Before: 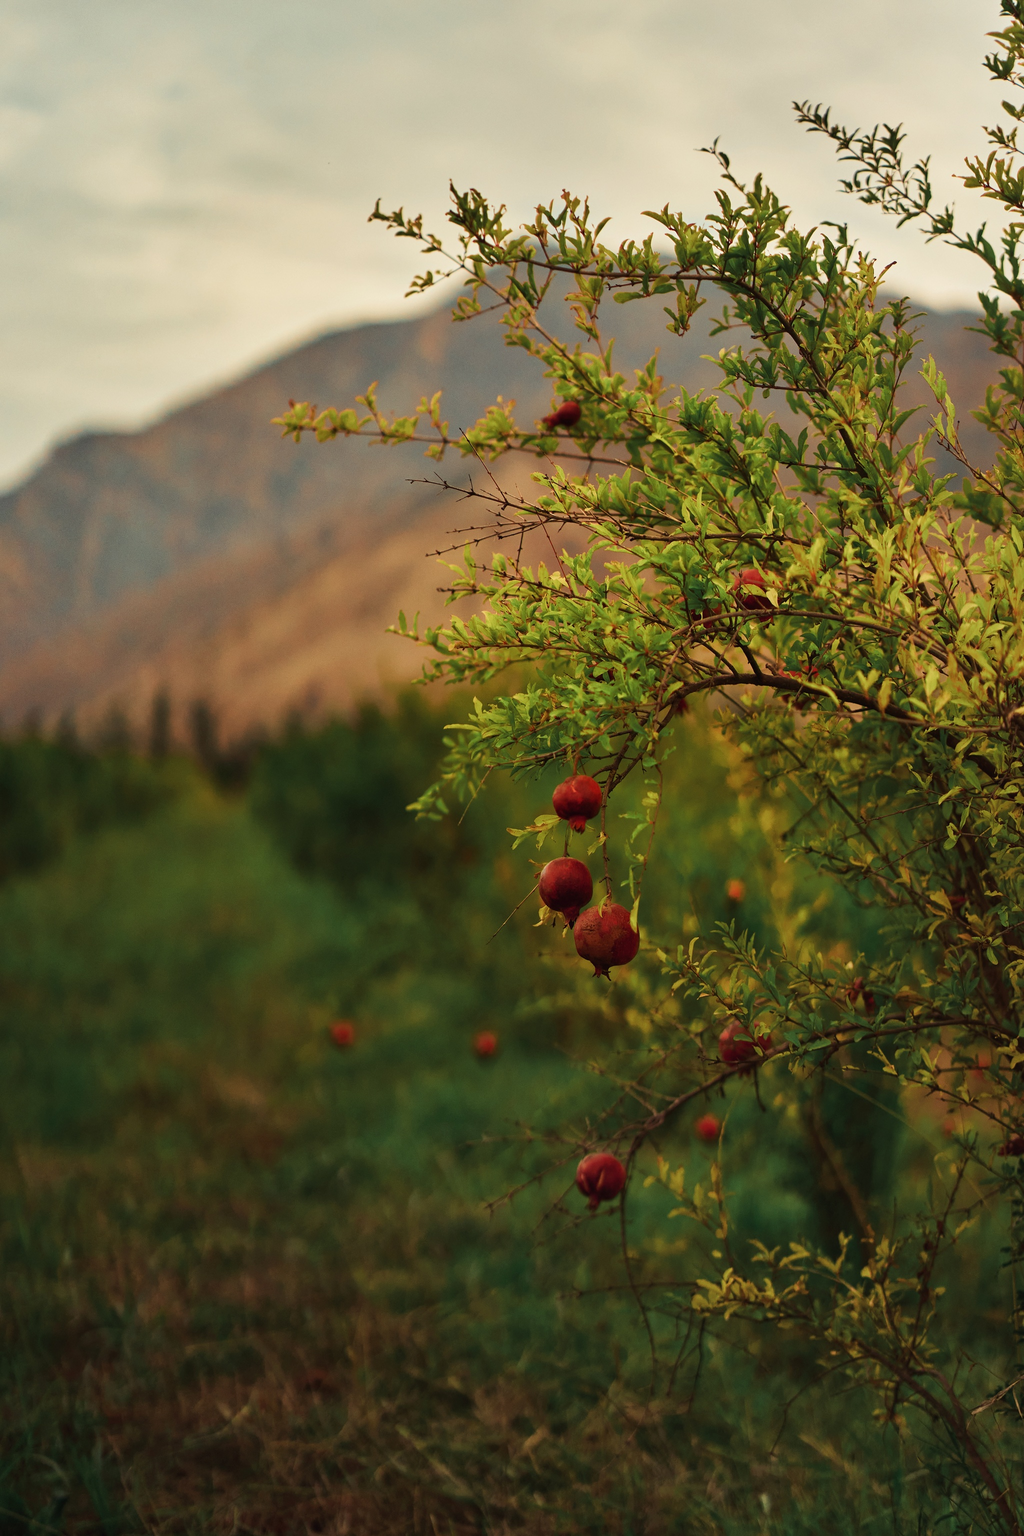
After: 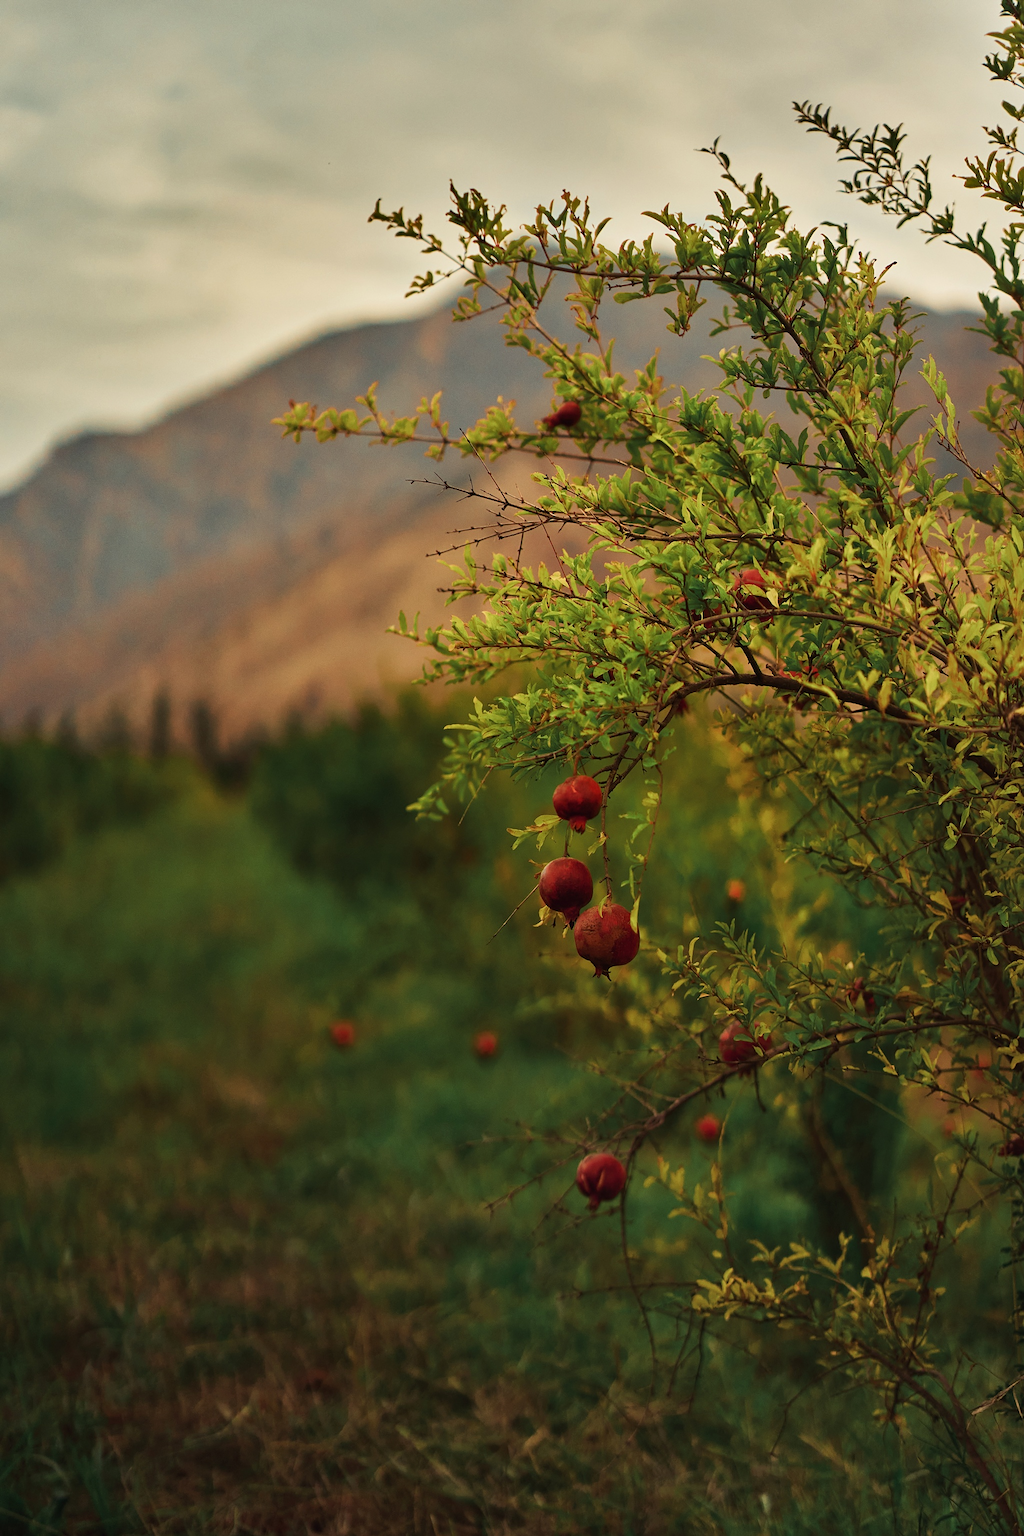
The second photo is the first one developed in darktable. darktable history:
shadows and highlights: shadows 5, soften with gaussian
sharpen: amount 0.2
